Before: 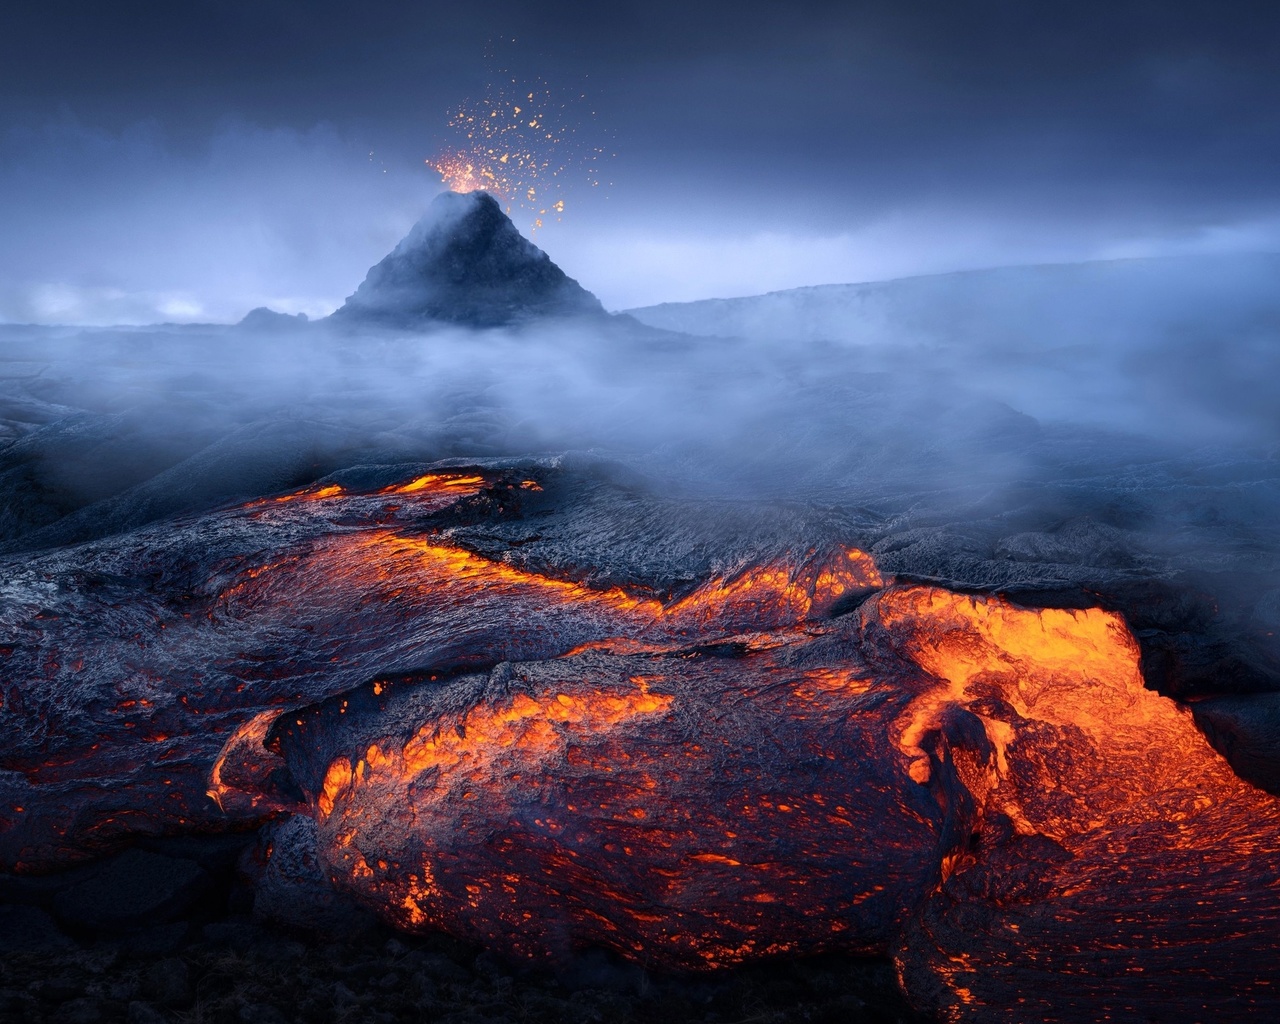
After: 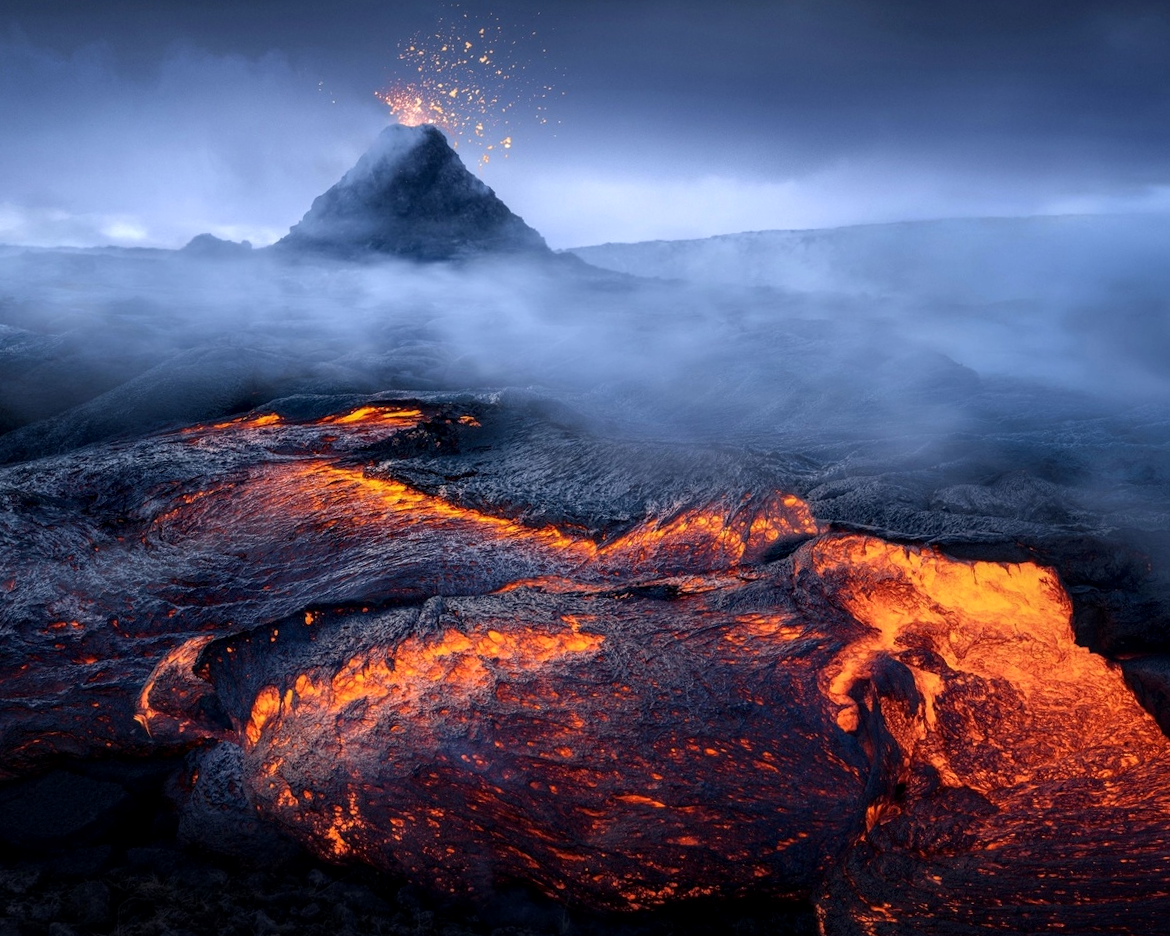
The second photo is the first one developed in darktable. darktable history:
local contrast: on, module defaults
crop and rotate: angle -1.96°, left 3.097%, top 4.154%, right 1.586%, bottom 0.529%
